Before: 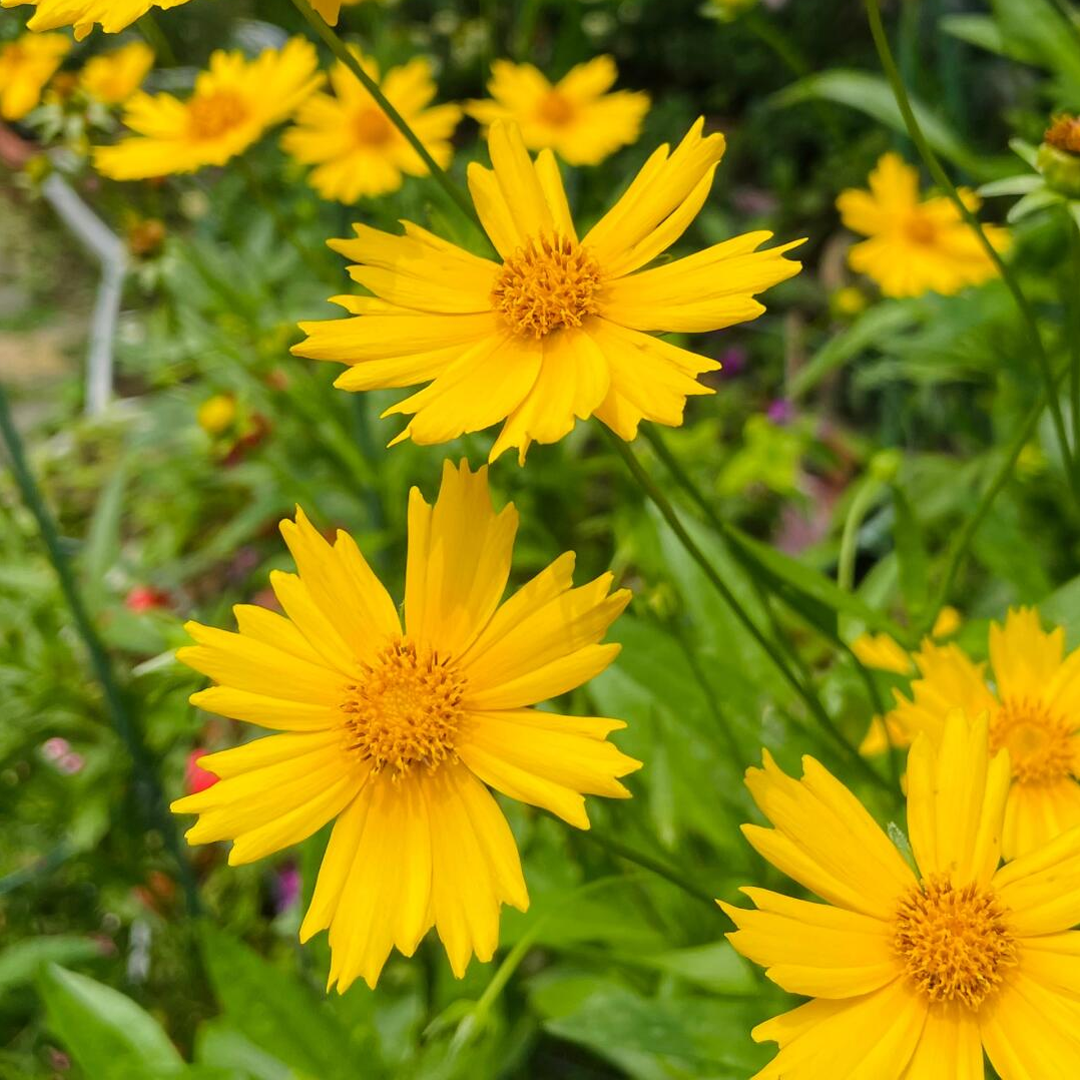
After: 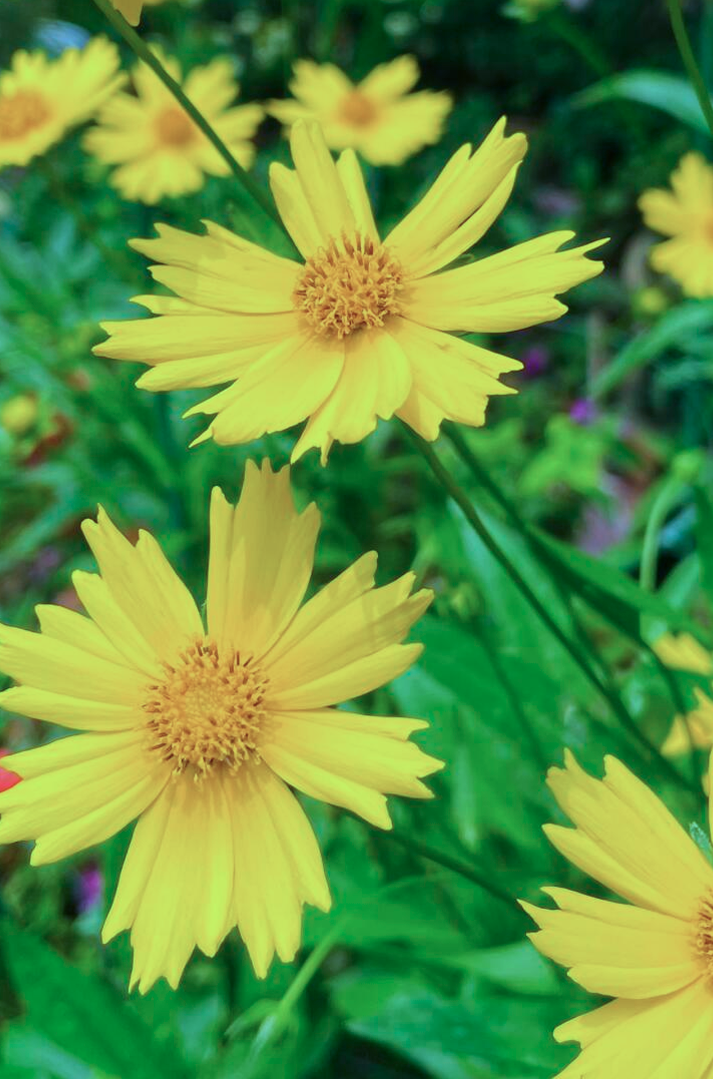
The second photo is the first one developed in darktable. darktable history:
crop and rotate: left 18.442%, right 15.508%
color calibration: illuminant custom, x 0.432, y 0.395, temperature 3098 K
